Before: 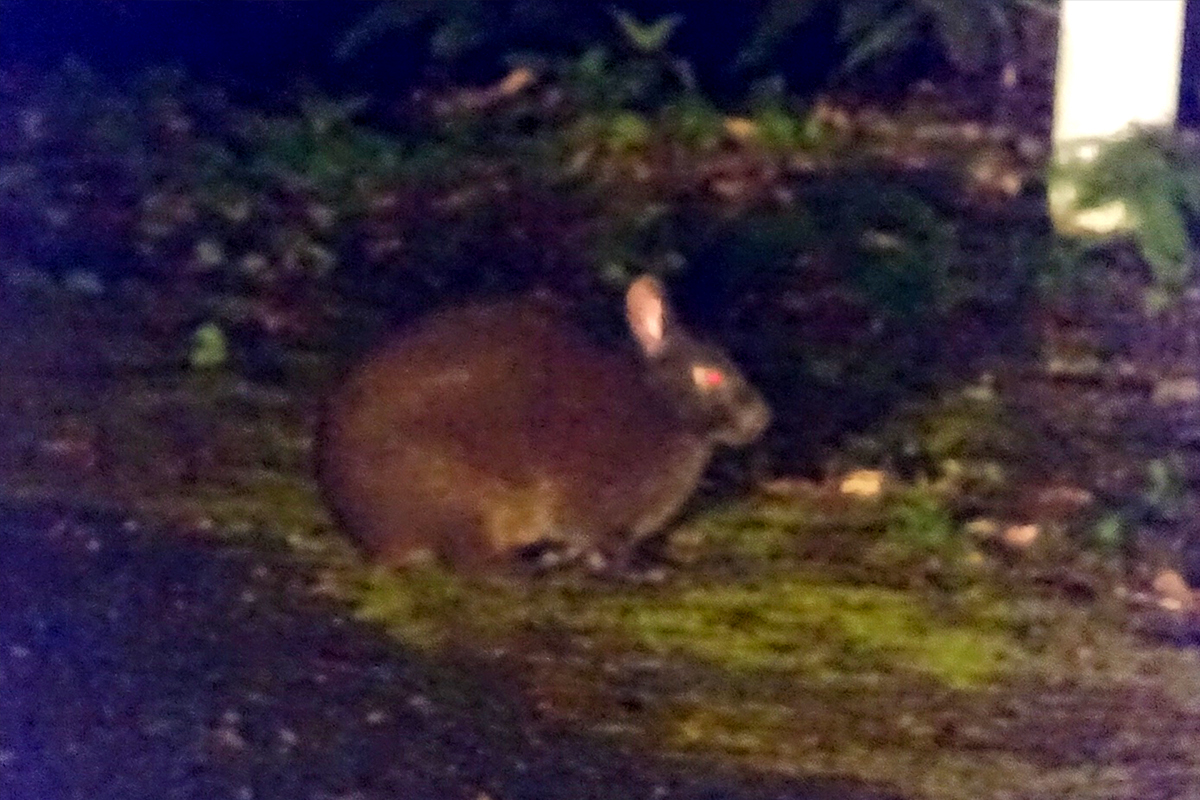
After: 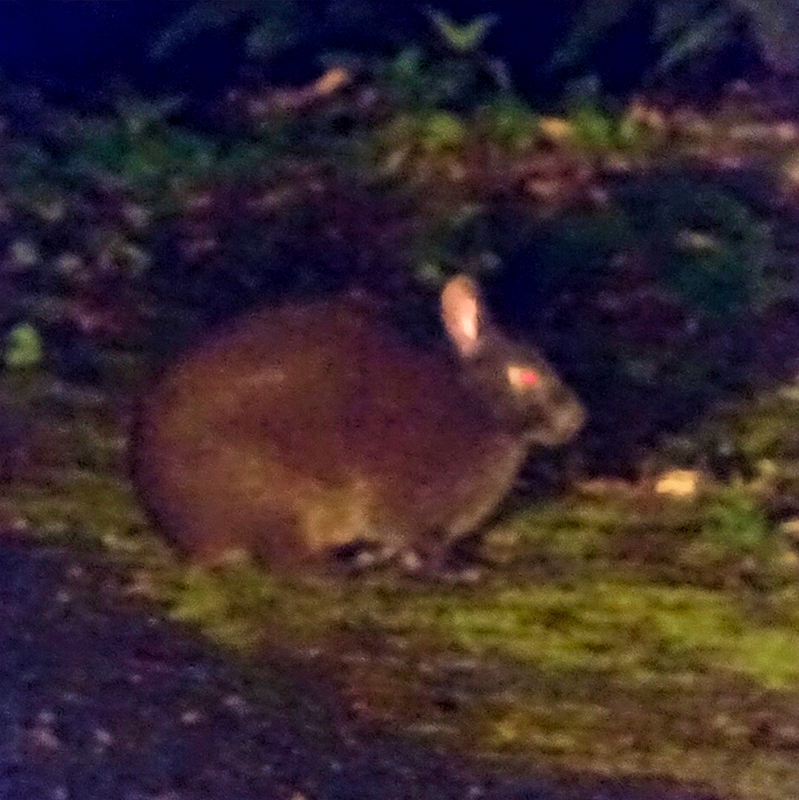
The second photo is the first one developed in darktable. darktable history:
crop and rotate: left 15.439%, right 17.94%
velvia: on, module defaults
shadows and highlights: shadows 11.35, white point adjustment 1.3, highlights -1.05, highlights color adjustment 0.552%, soften with gaussian
